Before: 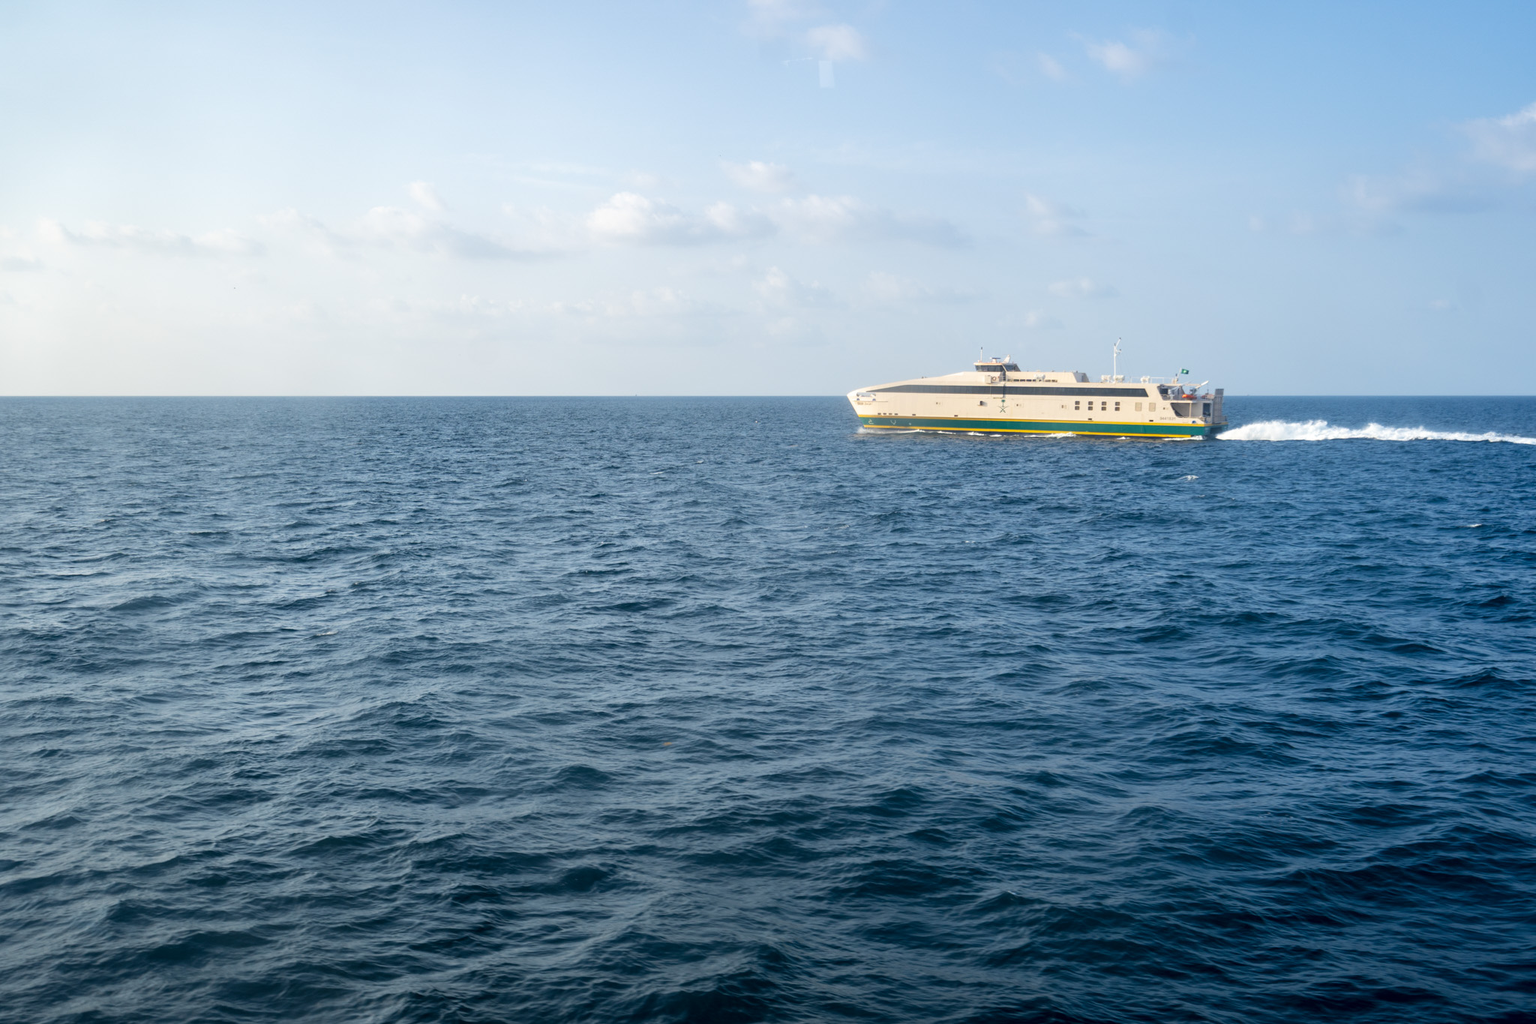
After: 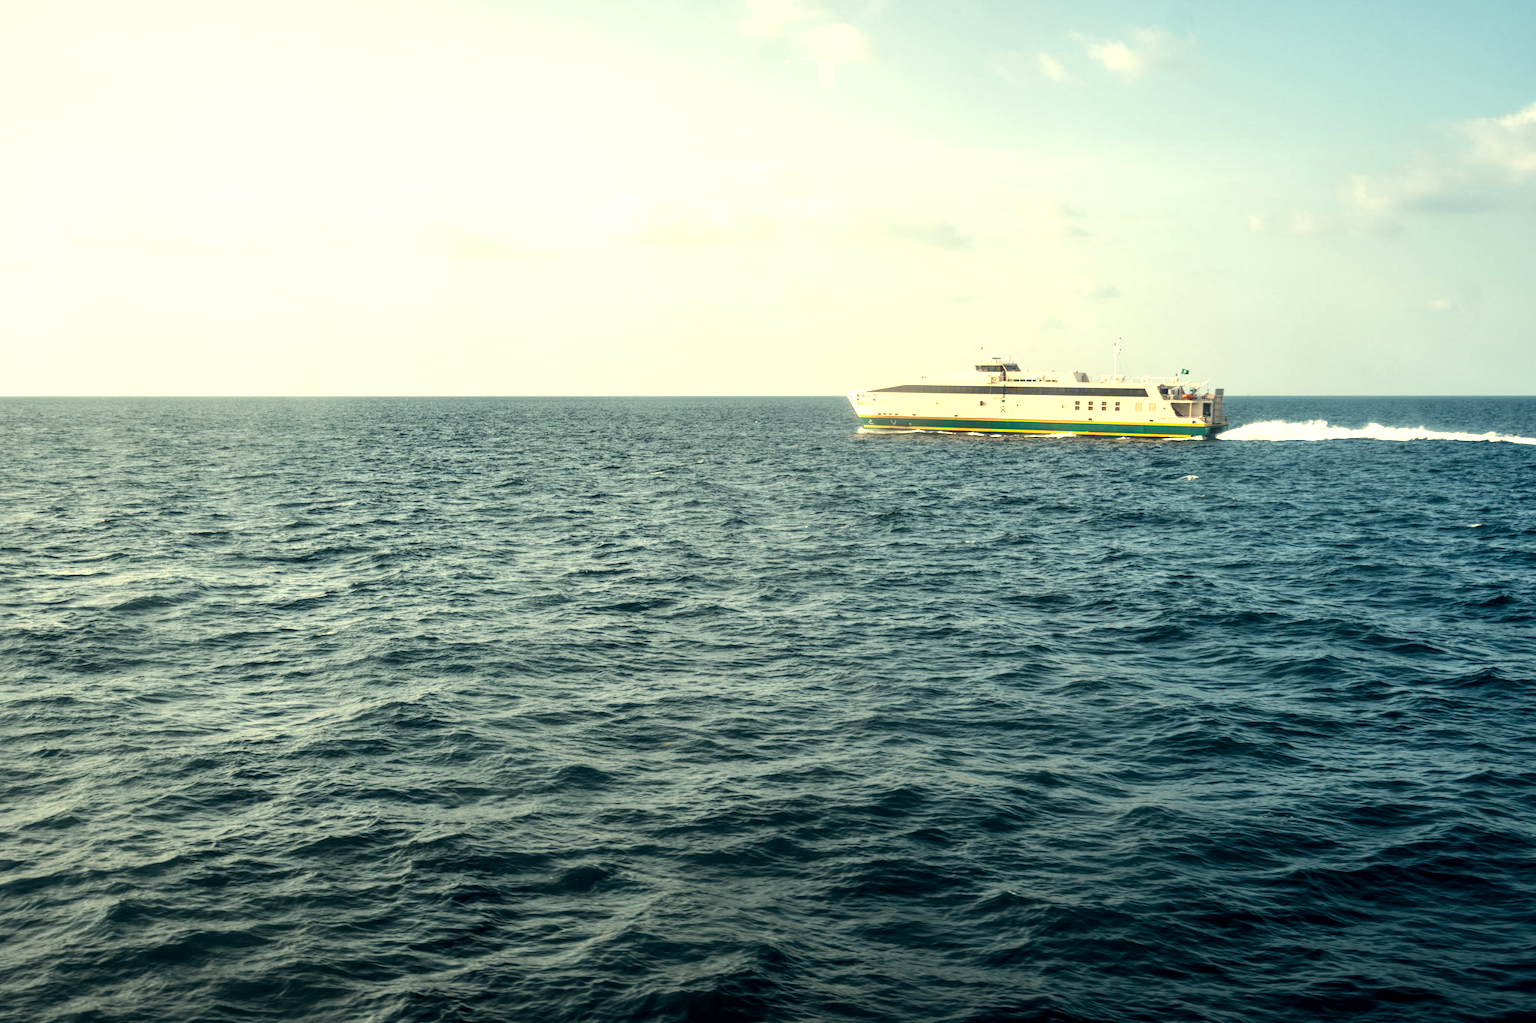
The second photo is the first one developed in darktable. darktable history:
local contrast: on, module defaults
tone equalizer: -8 EV -0.75 EV, -7 EV -0.7 EV, -6 EV -0.6 EV, -5 EV -0.4 EV, -3 EV 0.4 EV, -2 EV 0.6 EV, -1 EV 0.7 EV, +0 EV 0.75 EV, edges refinement/feathering 500, mask exposure compensation -1.57 EV, preserve details no
white balance: red 1.08, blue 0.791
